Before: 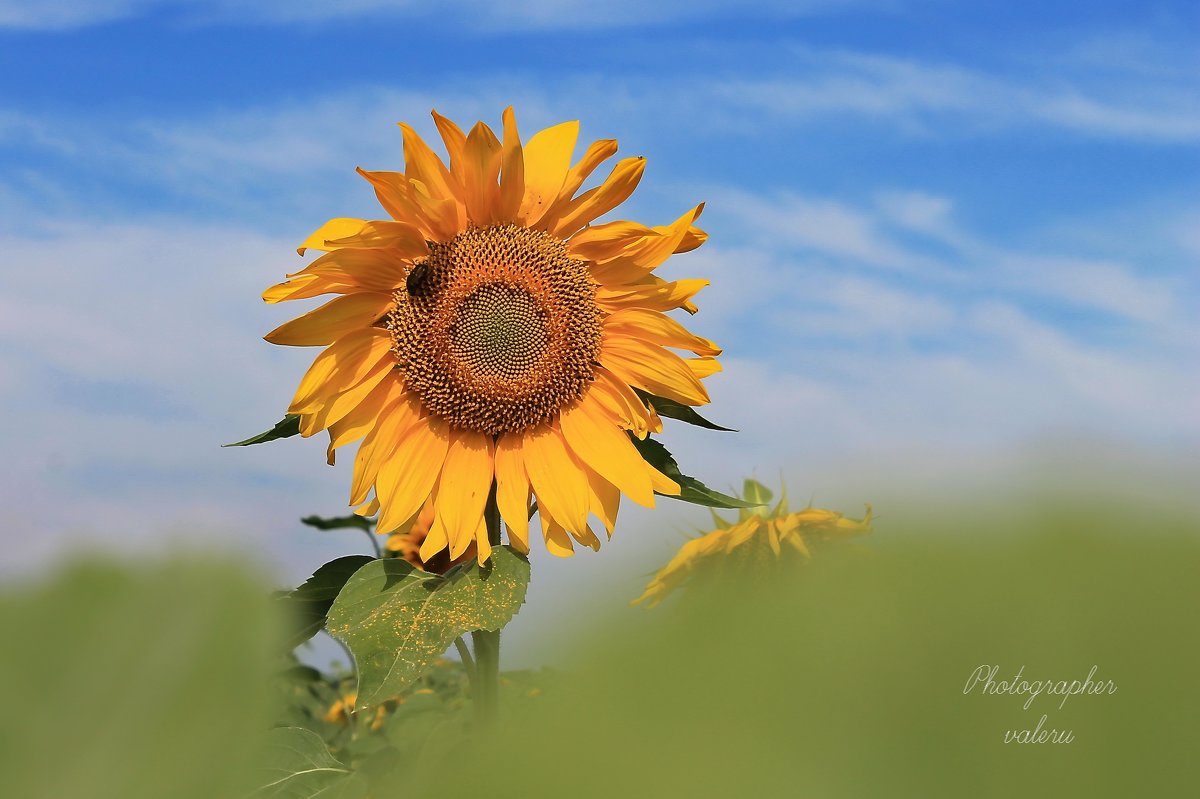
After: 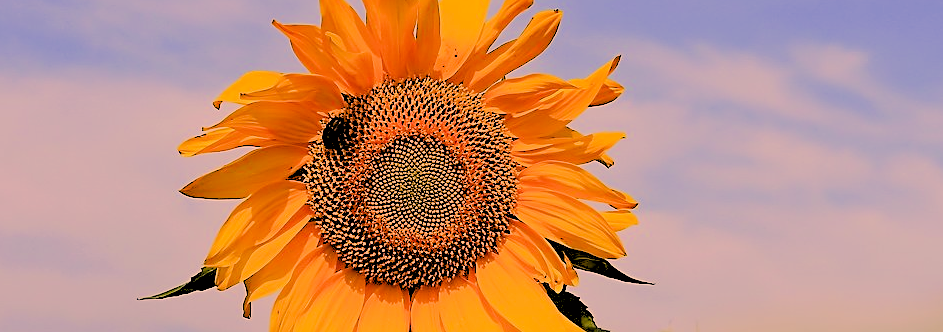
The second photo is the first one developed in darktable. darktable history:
filmic rgb: black relative exposure -7.65 EV, white relative exposure 4.56 EV, hardness 3.61
color balance rgb: perceptual saturation grading › global saturation 20%, perceptual saturation grading › highlights -25%, perceptual saturation grading › shadows 25%
color correction: highlights a* 21.16, highlights b* 19.61
sharpen: amount 0.75
crop: left 7.036%, top 18.398%, right 14.379%, bottom 40.043%
rgb levels: levels [[0.027, 0.429, 0.996], [0, 0.5, 1], [0, 0.5, 1]]
